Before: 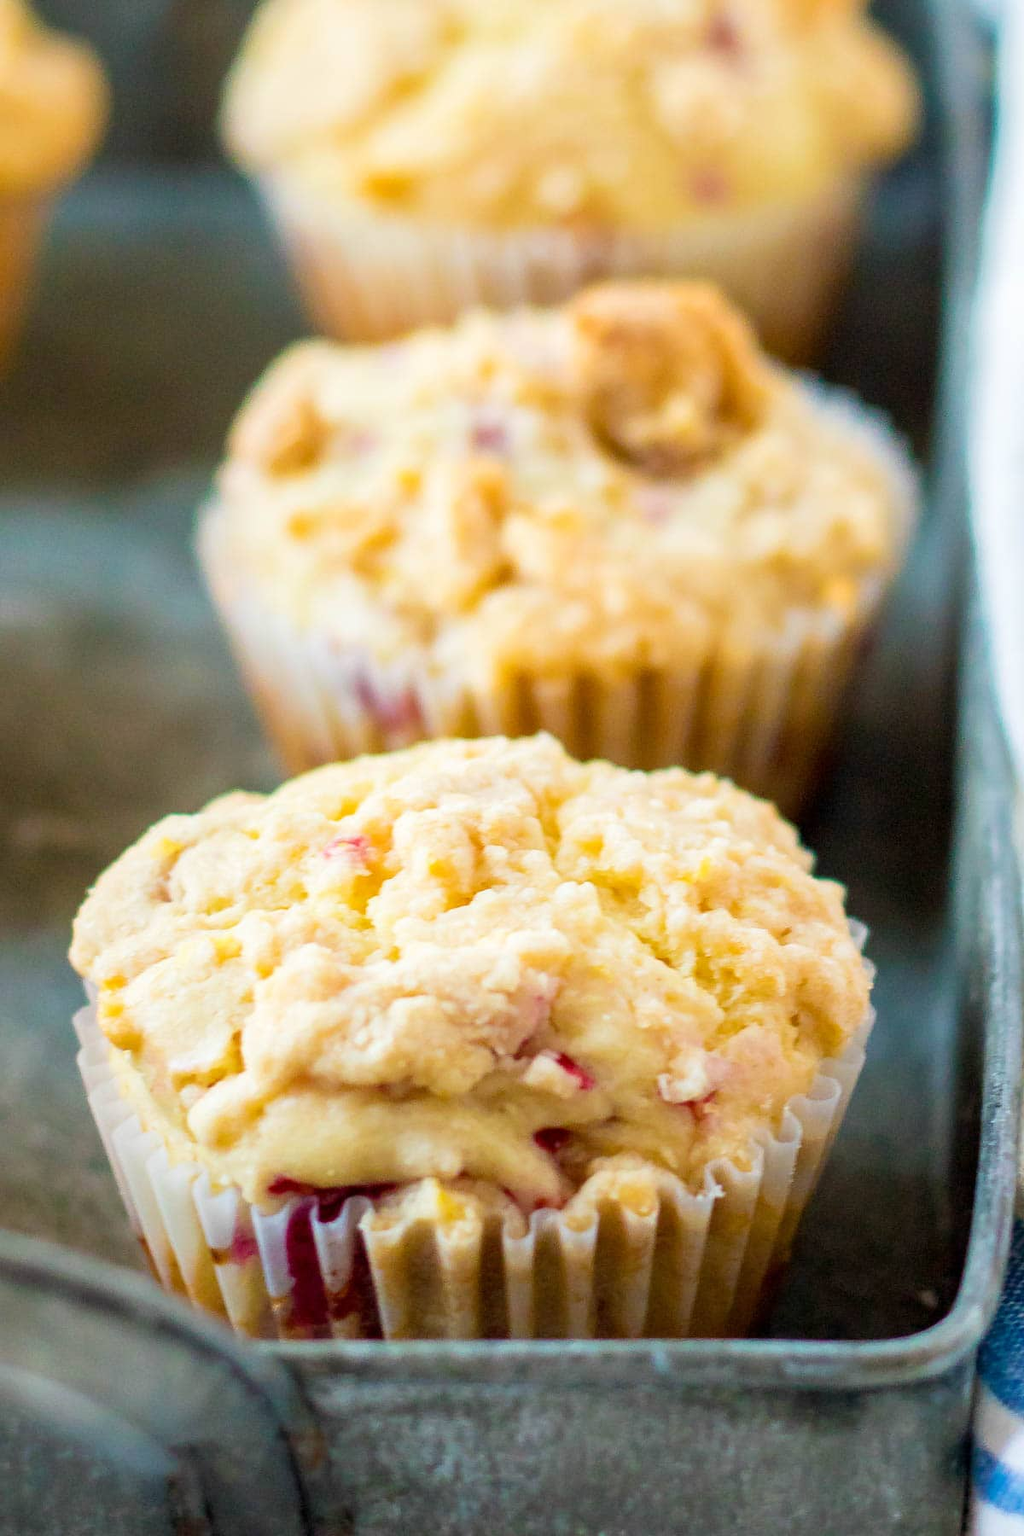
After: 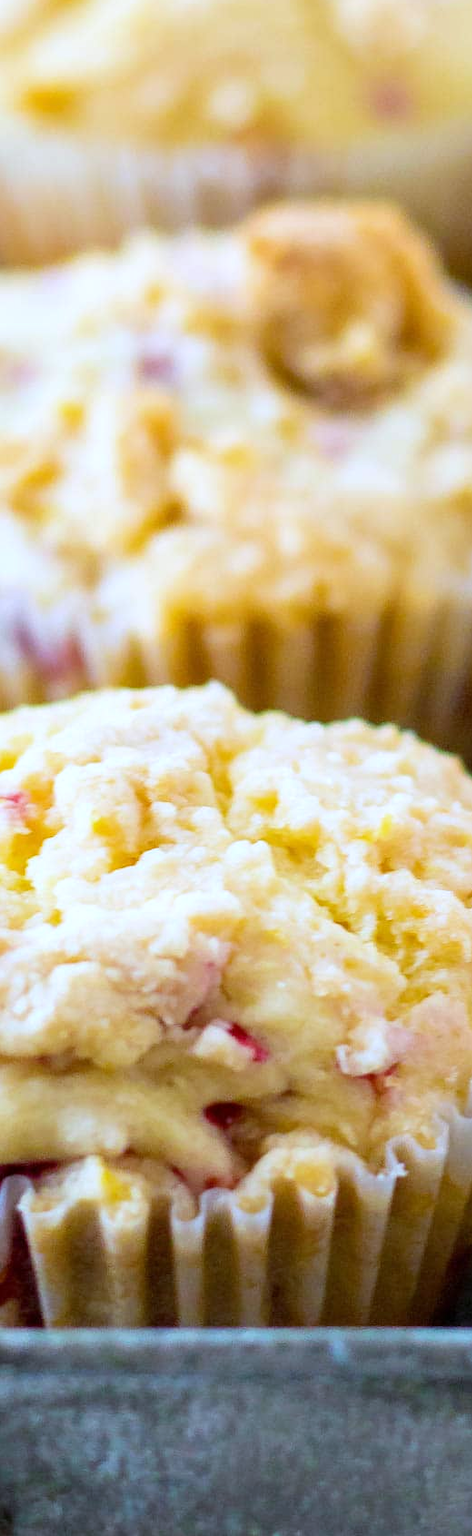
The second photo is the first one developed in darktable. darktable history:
crop: left 33.452%, top 6.025%, right 23.155%
white balance: red 0.948, green 1.02, blue 1.176
